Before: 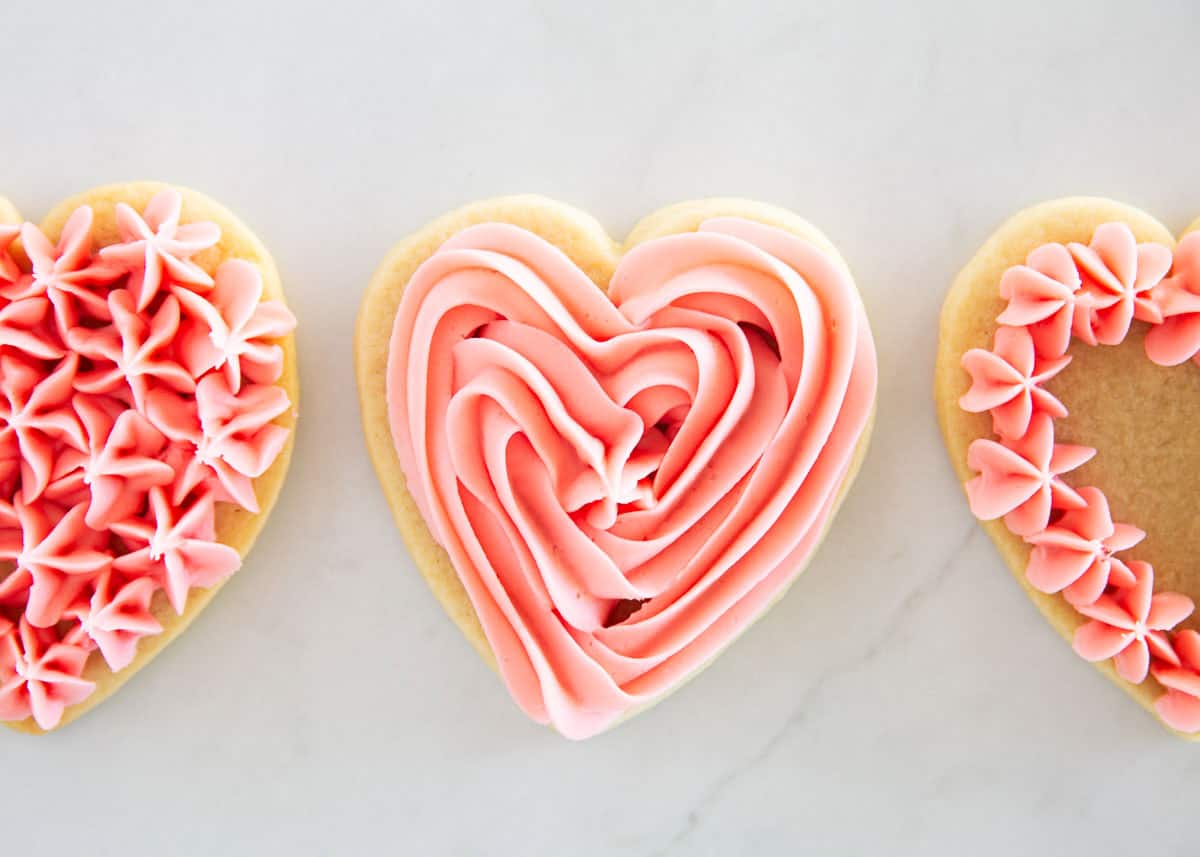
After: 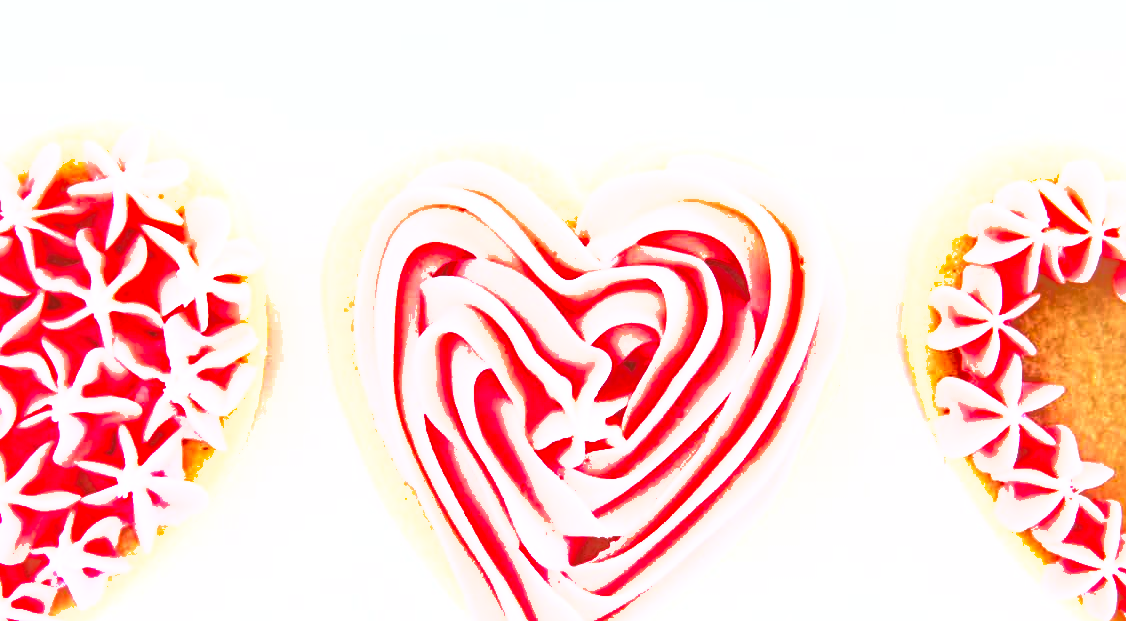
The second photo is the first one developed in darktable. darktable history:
shadows and highlights: shadows 40, highlights -60
crop: left 2.737%, top 7.287%, right 3.421%, bottom 20.179%
contrast brightness saturation: contrast -0.11
graduated density: on, module defaults
exposure: black level correction 0, exposure 1.7 EV, compensate exposure bias true, compensate highlight preservation false
color calibration: illuminant as shot in camera, x 0.358, y 0.373, temperature 4628.91 K
